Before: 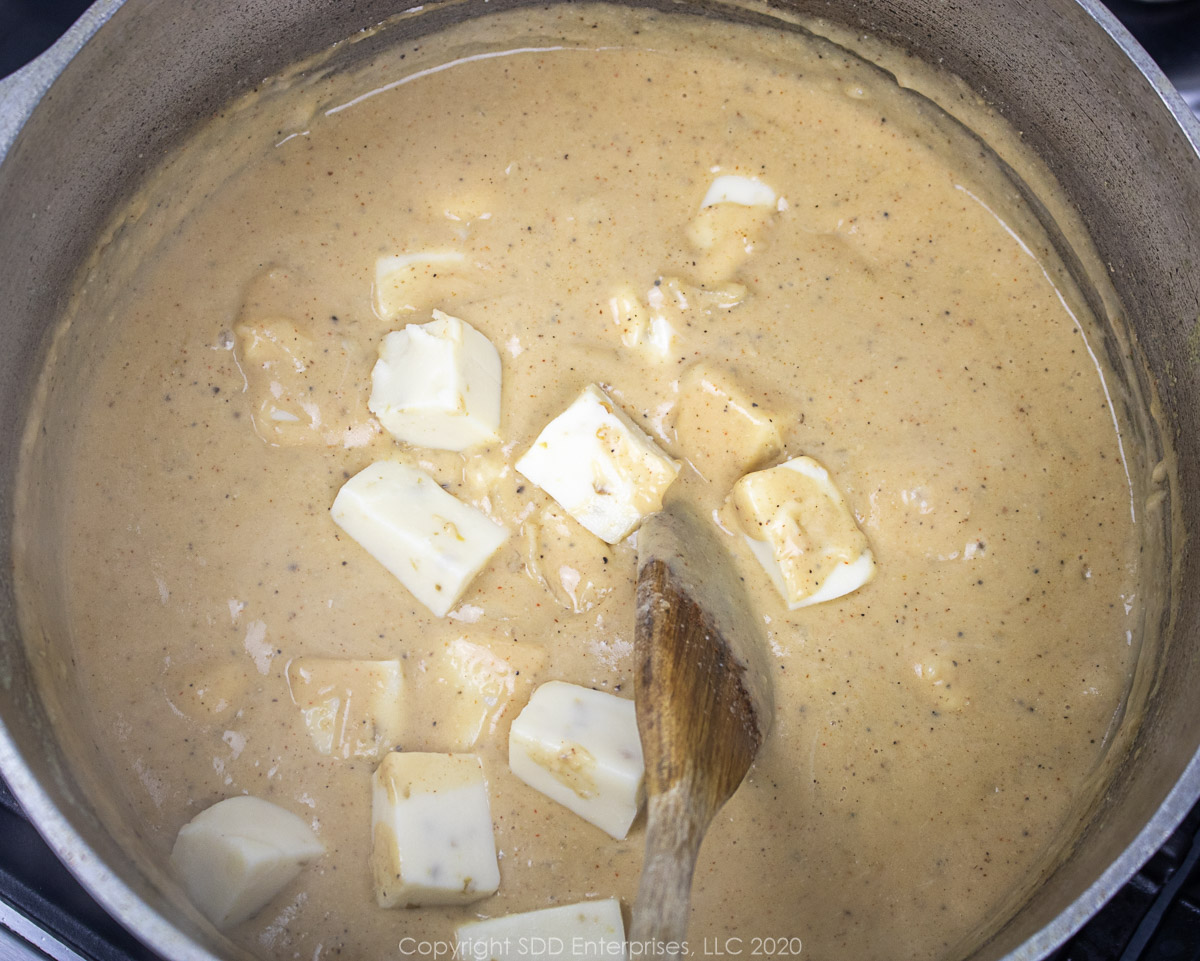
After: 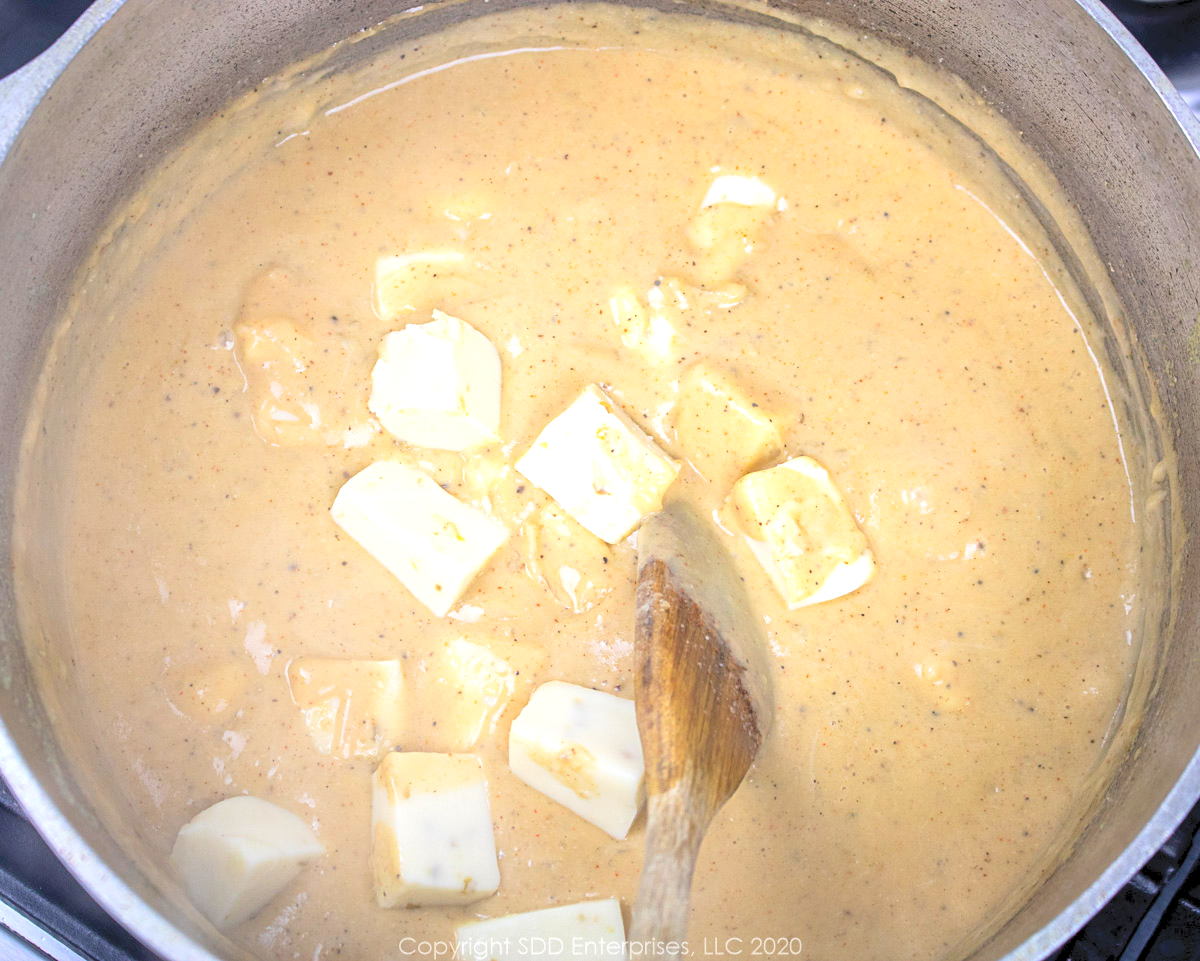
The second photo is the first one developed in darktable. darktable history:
contrast brightness saturation: brightness 0.146
shadows and highlights: shadows 62.54, white point adjustment 0.322, highlights -33.87, compress 83.5%
levels: levels [0.044, 0.416, 0.908]
